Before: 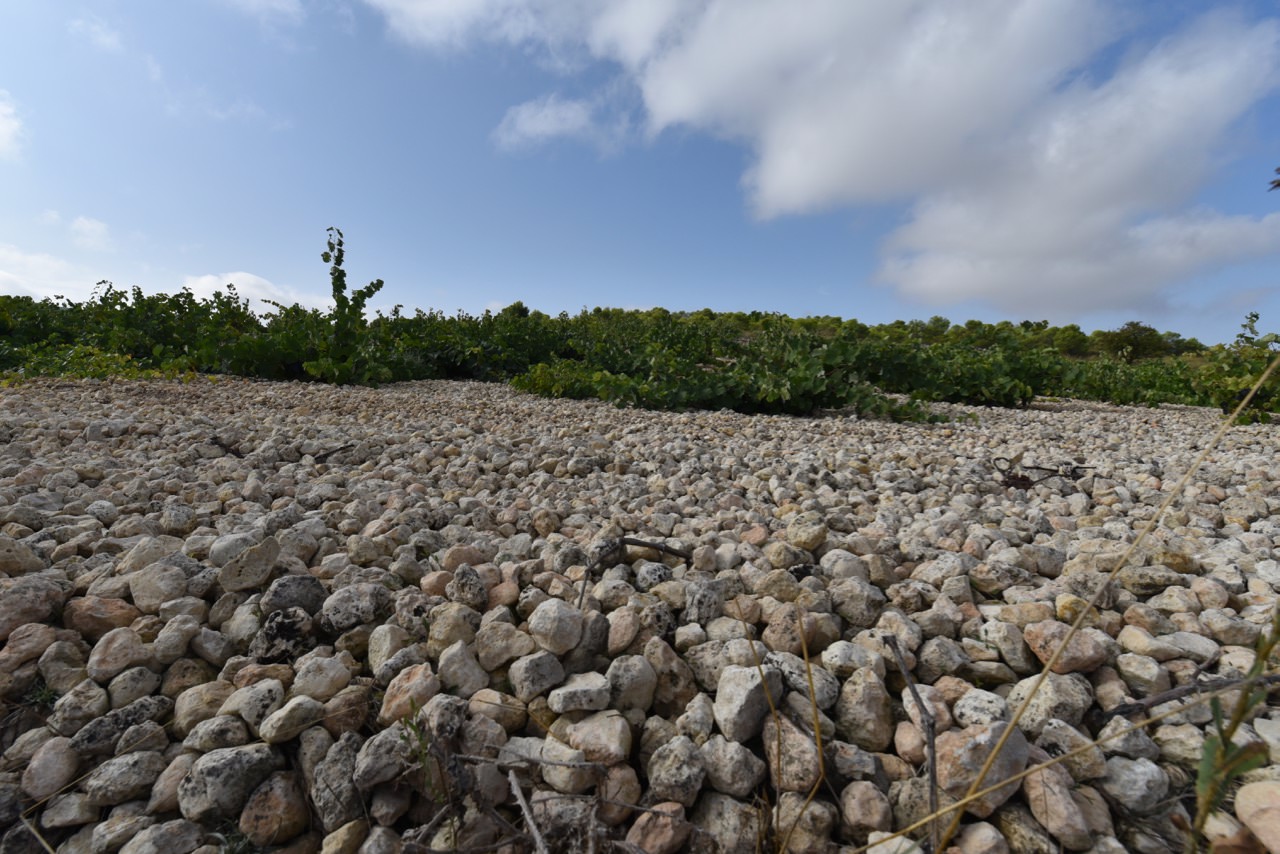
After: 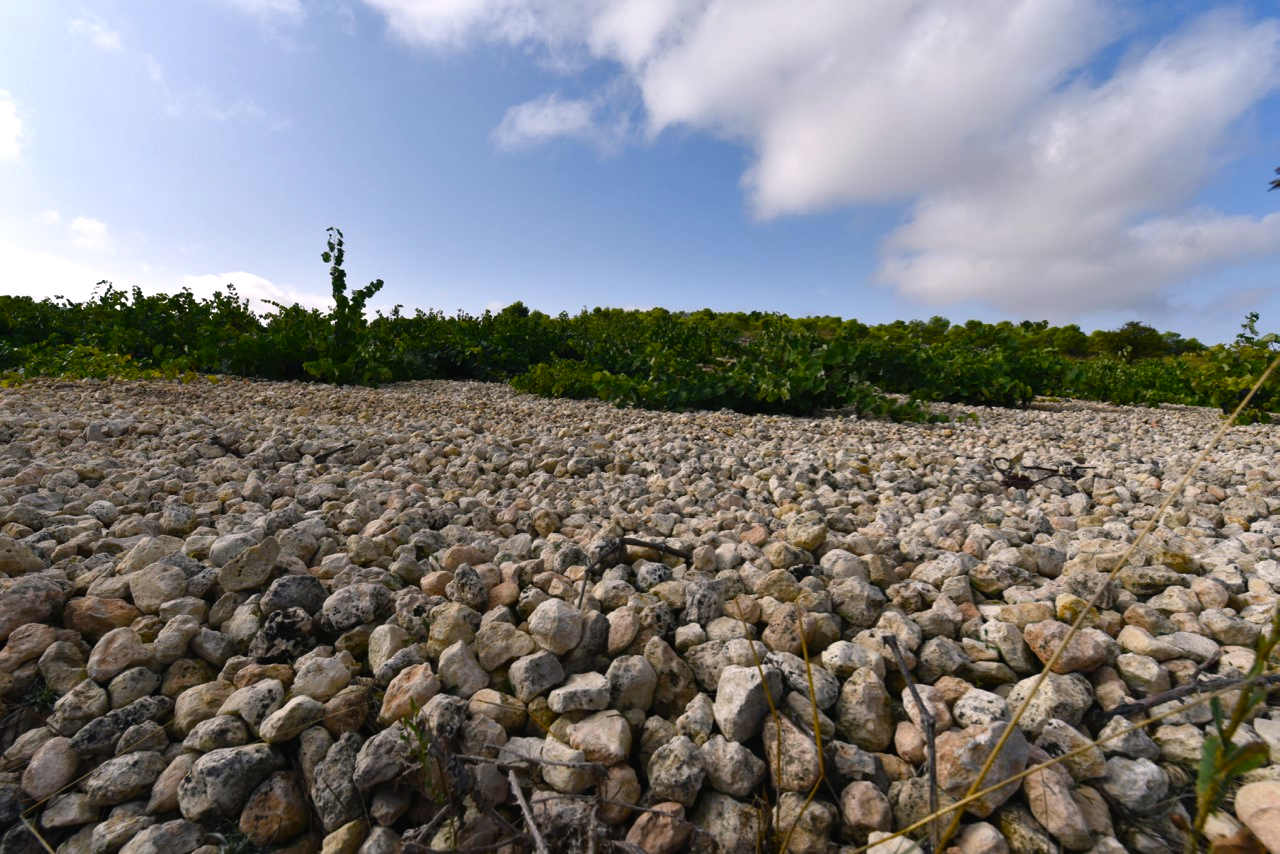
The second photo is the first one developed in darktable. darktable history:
exposure: black level correction 0, compensate exposure bias true, compensate highlight preservation false
color balance rgb: shadows lift › chroma 1%, shadows lift › hue 217.2°, power › hue 310.8°, highlights gain › chroma 2%, highlights gain › hue 44.4°, global offset › luminance 0.25%, global offset › hue 171.6°, perceptual saturation grading › global saturation 14.09%, perceptual saturation grading › highlights -30%, perceptual saturation grading › shadows 50.67%, global vibrance 25%, contrast 20%
